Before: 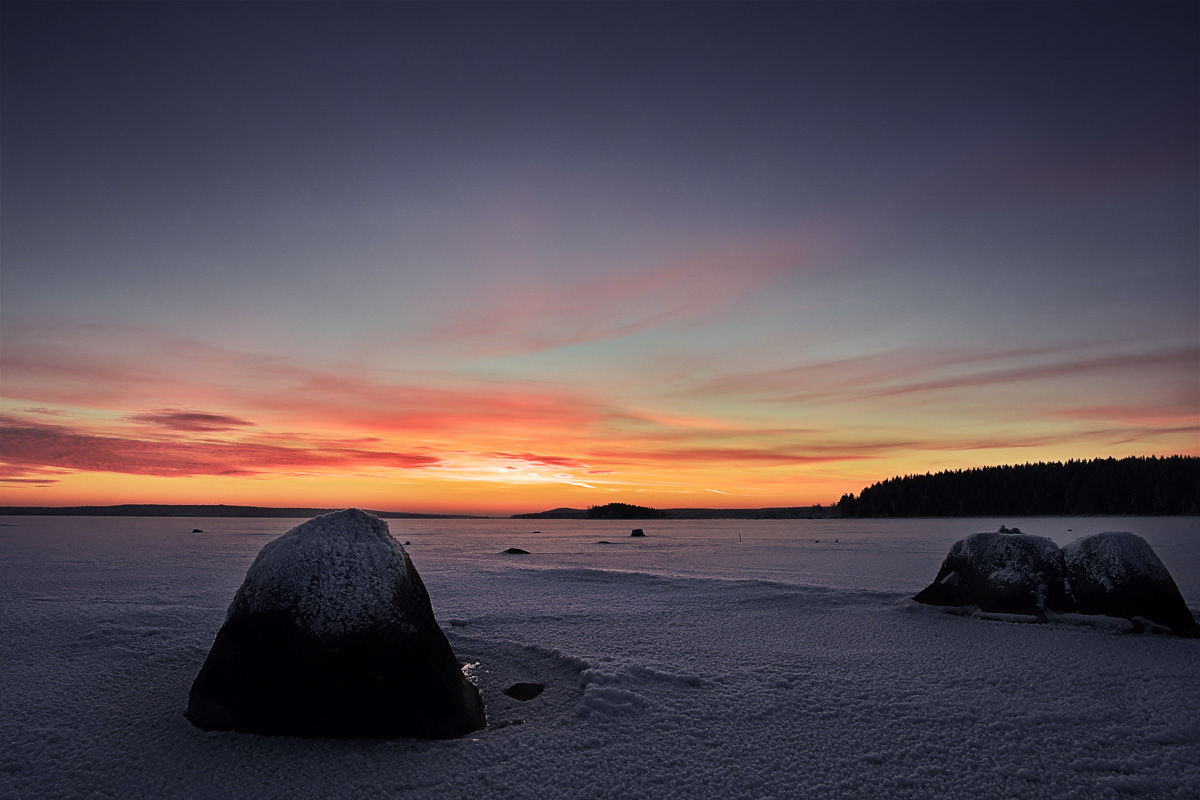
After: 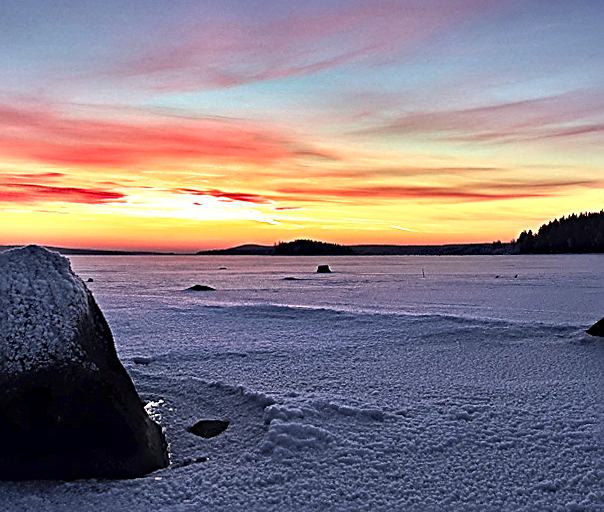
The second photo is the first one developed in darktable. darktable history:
haze removal: compatibility mode true, adaptive false
shadows and highlights: white point adjustment 0.1, highlights -70, soften with gaussian
exposure: exposure 1.15 EV, compensate highlight preservation false
white balance: red 0.924, blue 1.095
crop and rotate: left 29.237%, top 31.152%, right 19.807%
sharpen: radius 2.543, amount 0.636
rotate and perspective: rotation 0.679°, lens shift (horizontal) 0.136, crop left 0.009, crop right 0.991, crop top 0.078, crop bottom 0.95
